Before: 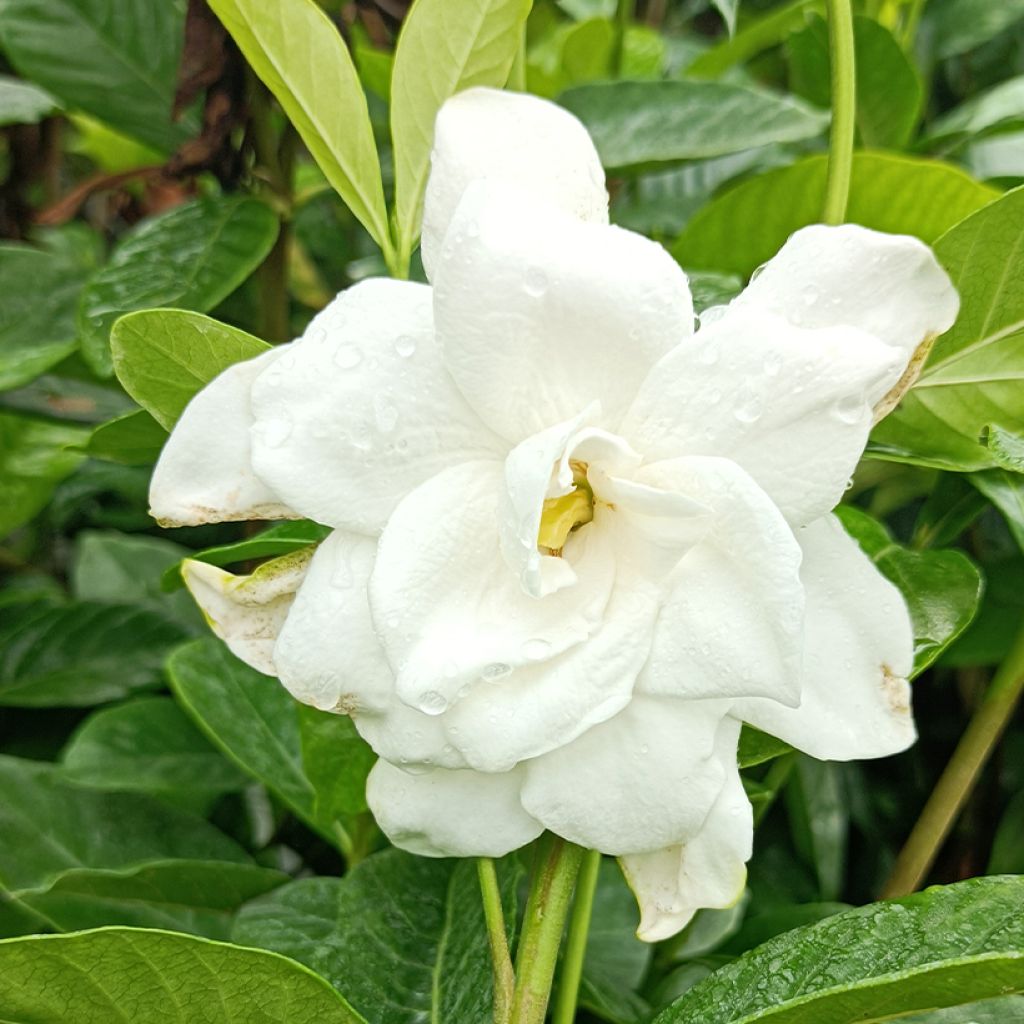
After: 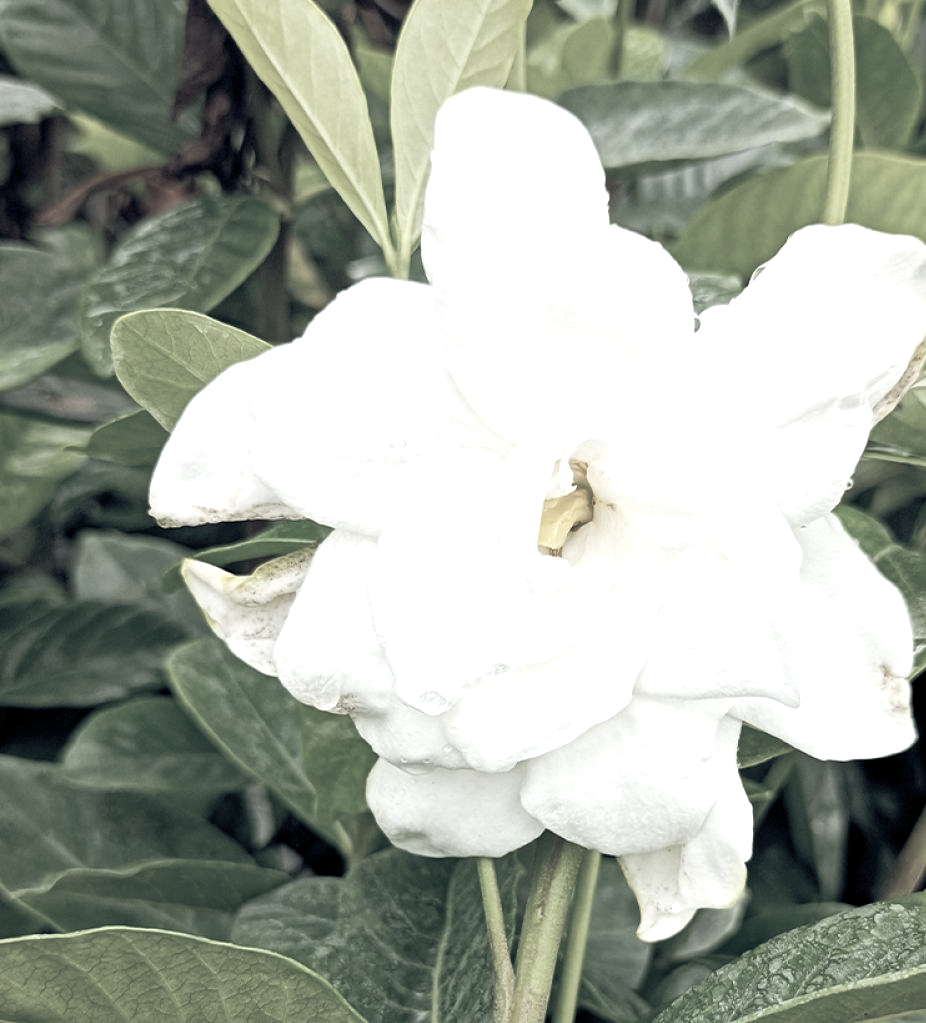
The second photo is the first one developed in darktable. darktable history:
color balance rgb: global offset › luminance -0.301%, global offset › chroma 0.306%, global offset › hue 259.43°, perceptual saturation grading › global saturation 19.469%, perceptual brilliance grading › global brilliance 10.89%
crop: right 9.506%, bottom 0.042%
color correction: highlights b* -0.039, saturation 0.268
